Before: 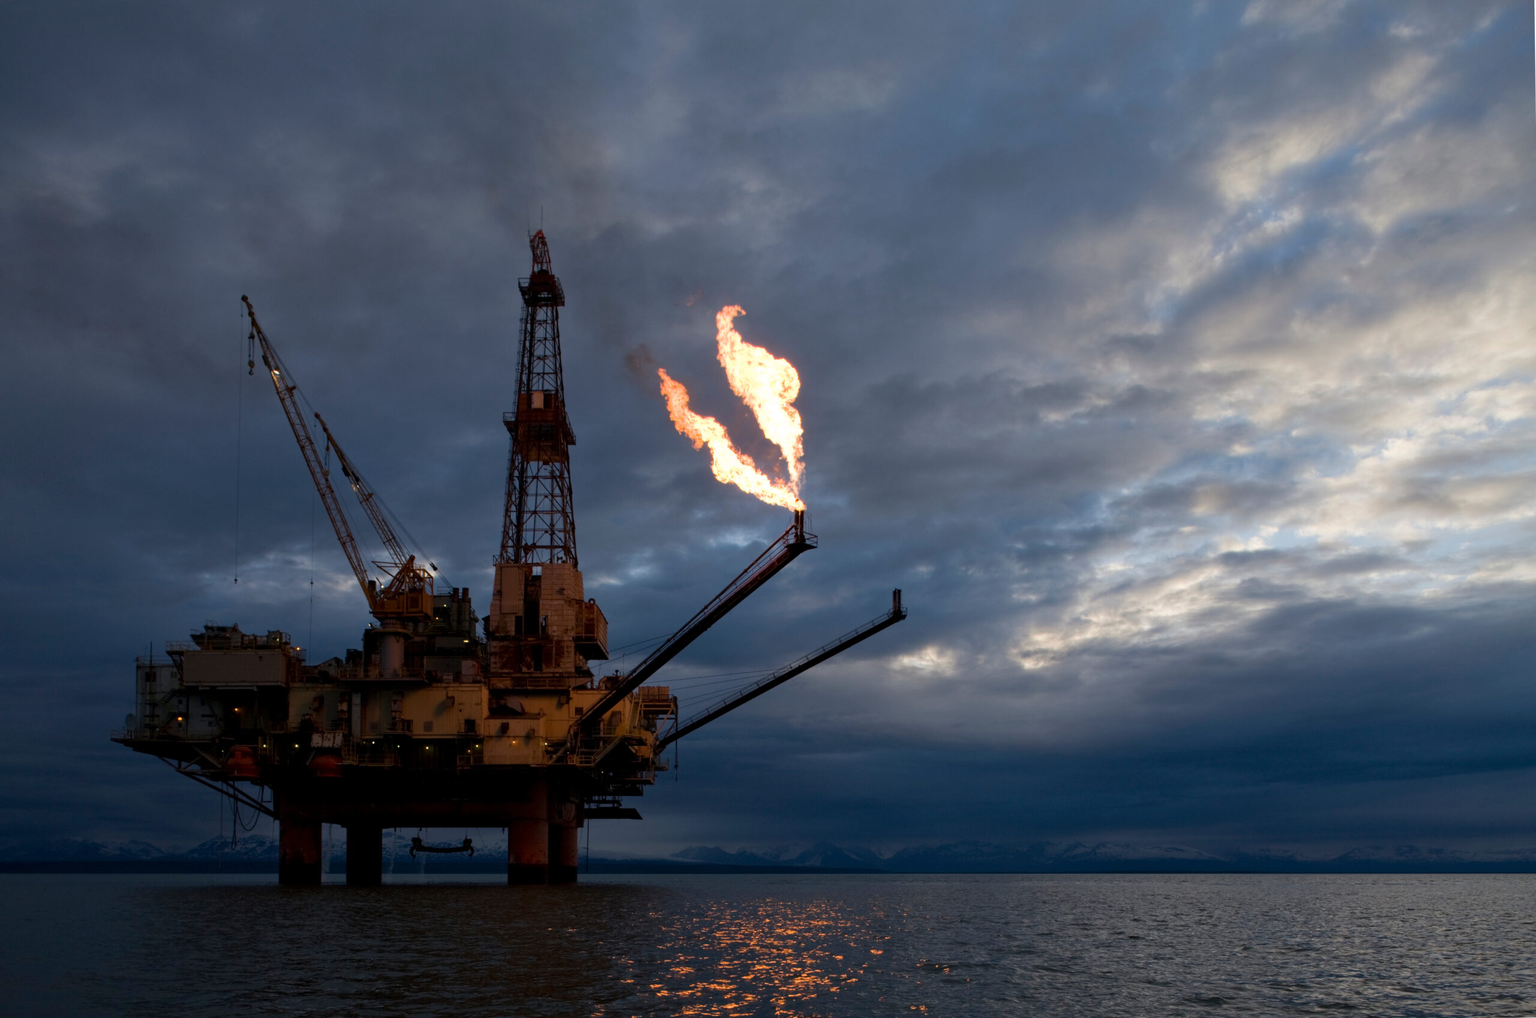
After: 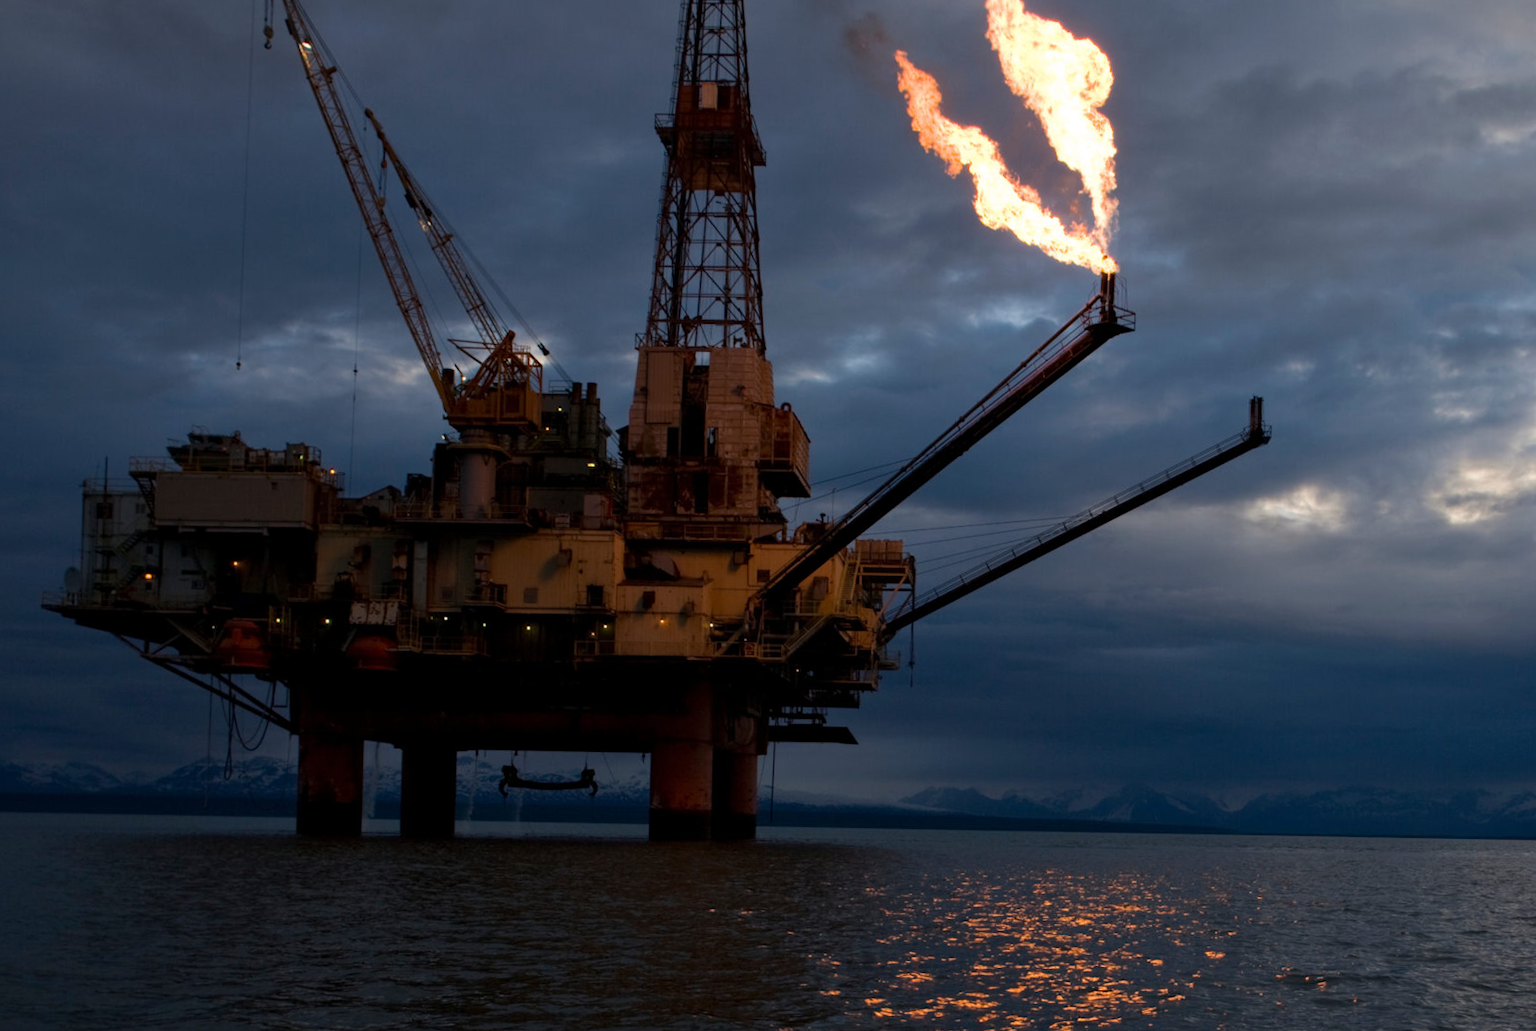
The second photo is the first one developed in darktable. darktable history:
crop and rotate: angle -1.05°, left 3.982%, top 32.339%, right 29.306%
